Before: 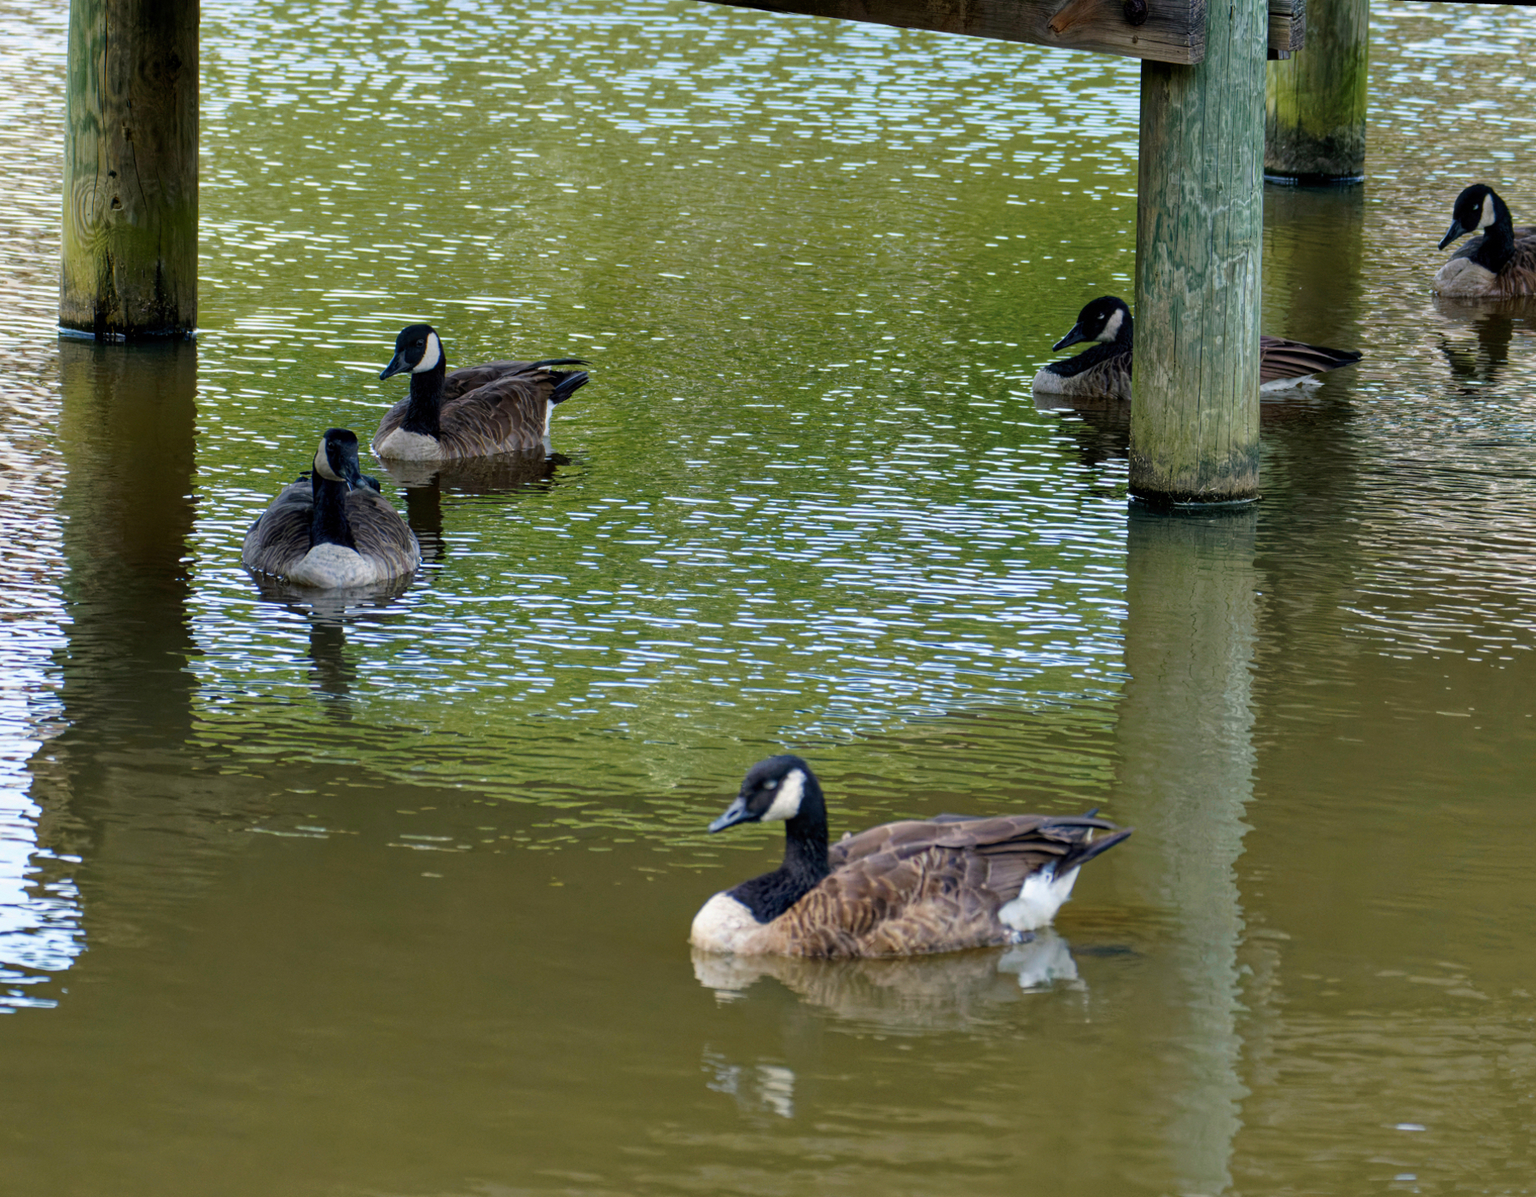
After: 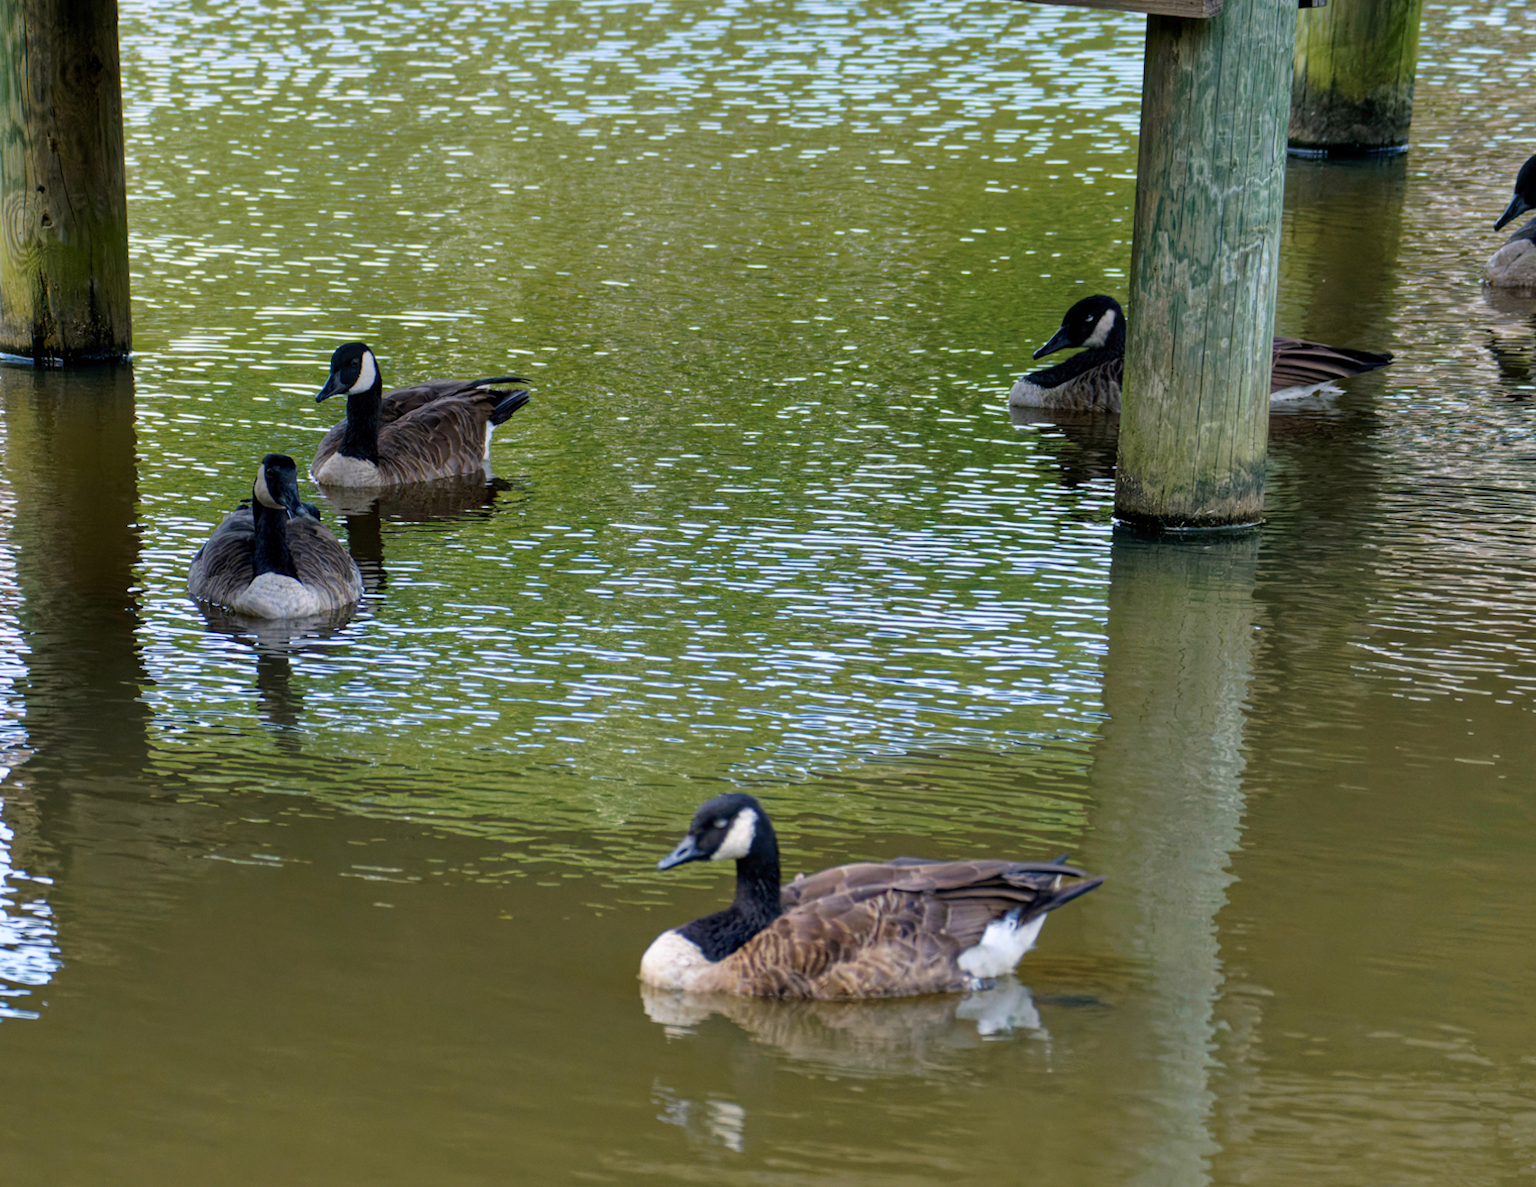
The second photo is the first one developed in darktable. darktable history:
rotate and perspective: rotation 0.062°, lens shift (vertical) 0.115, lens shift (horizontal) -0.133, crop left 0.047, crop right 0.94, crop top 0.061, crop bottom 0.94
white balance: red 1.009, blue 1.027
